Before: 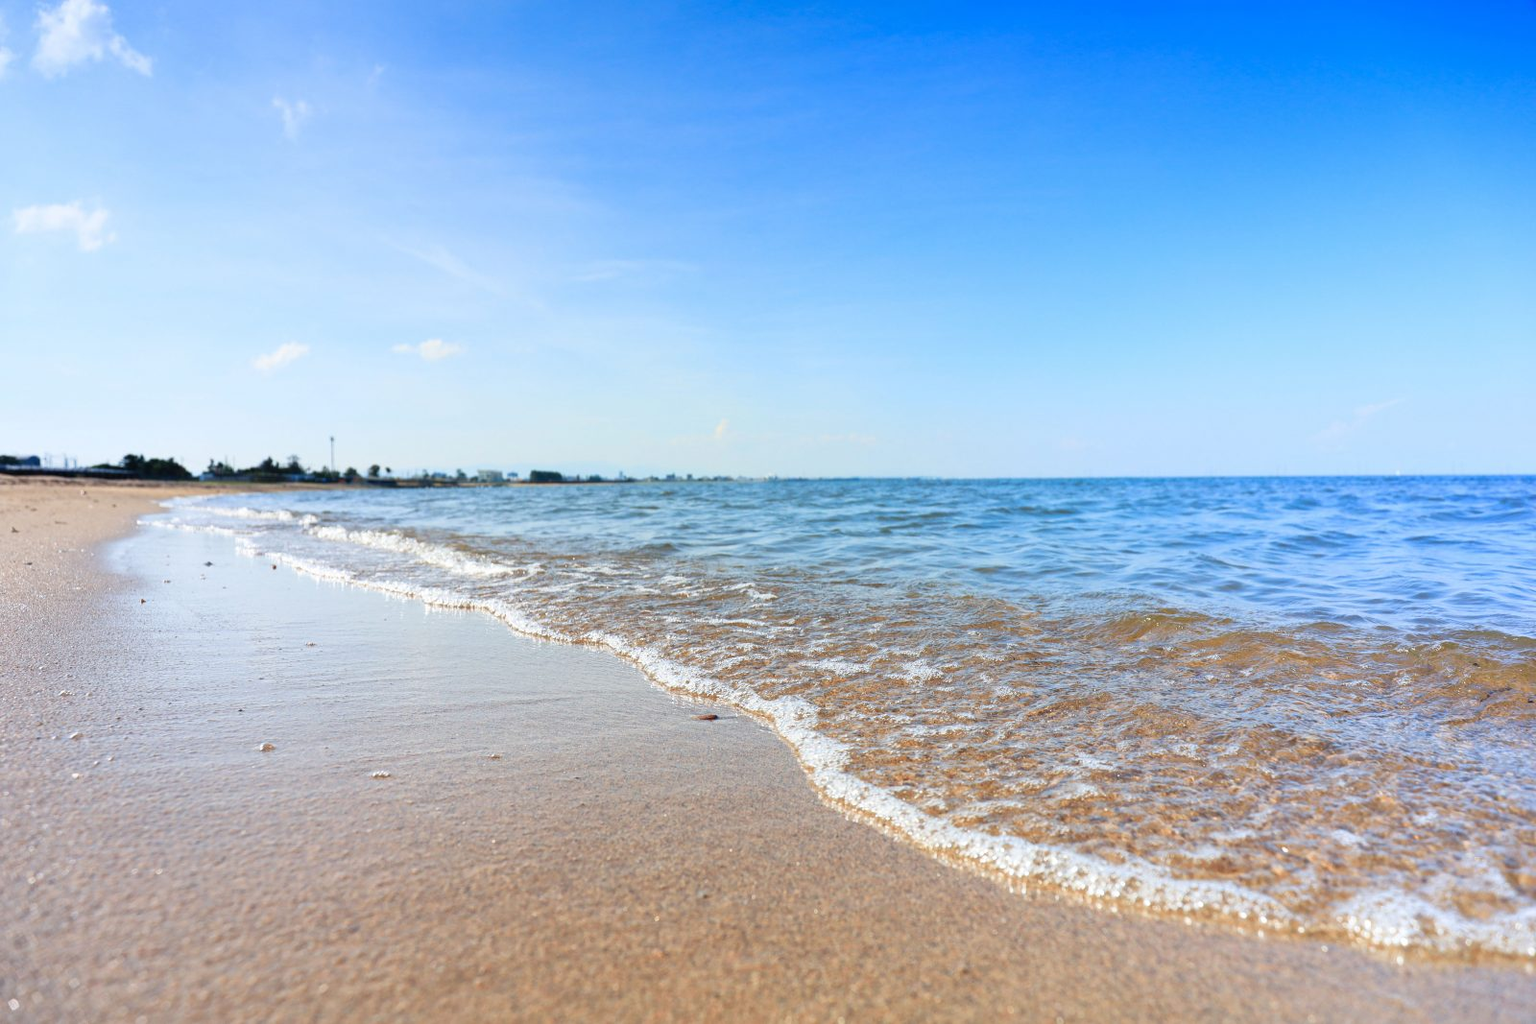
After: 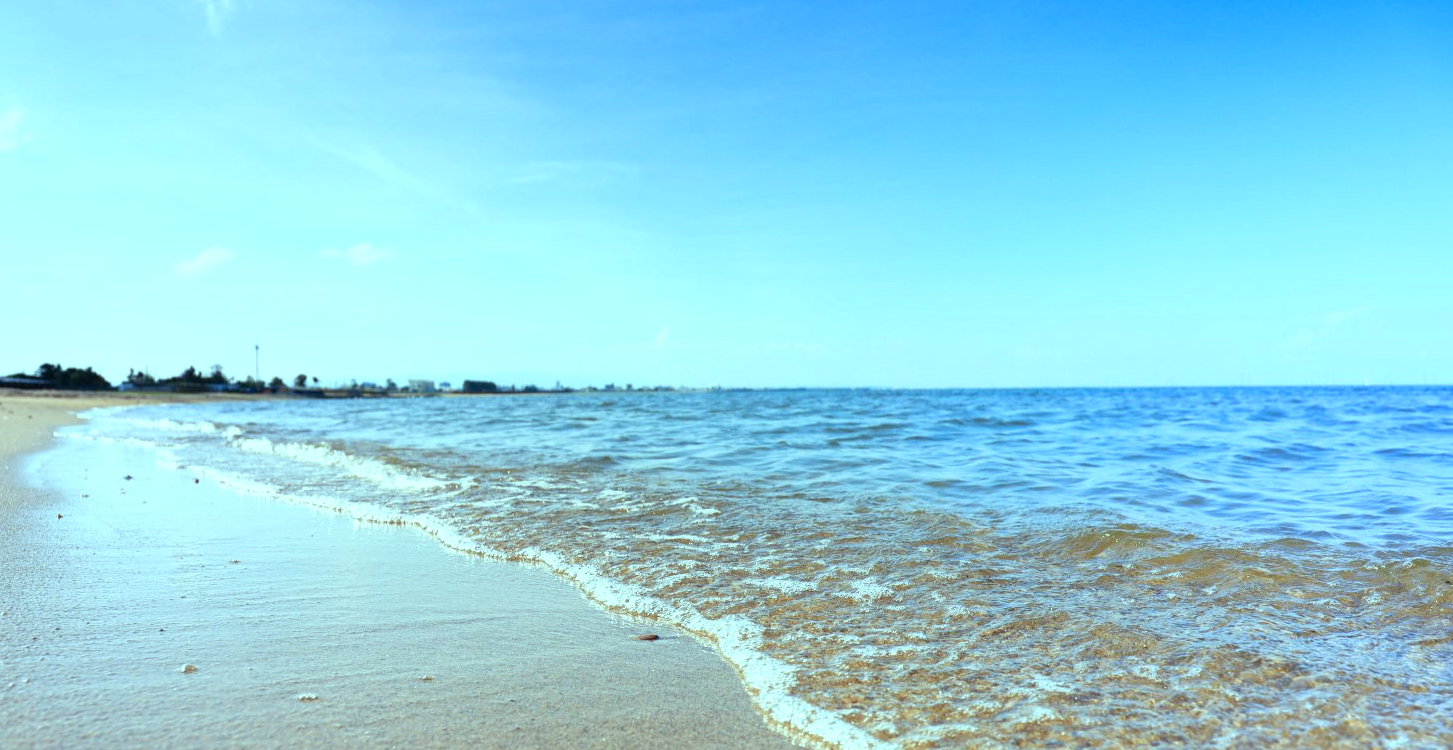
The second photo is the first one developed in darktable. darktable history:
color balance: mode lift, gamma, gain (sRGB), lift [0.997, 0.979, 1.021, 1.011], gamma [1, 1.084, 0.916, 0.998], gain [1, 0.87, 1.13, 1.101], contrast 4.55%, contrast fulcrum 38.24%, output saturation 104.09%
crop: left 5.596%, top 10.314%, right 3.534%, bottom 19.395%
